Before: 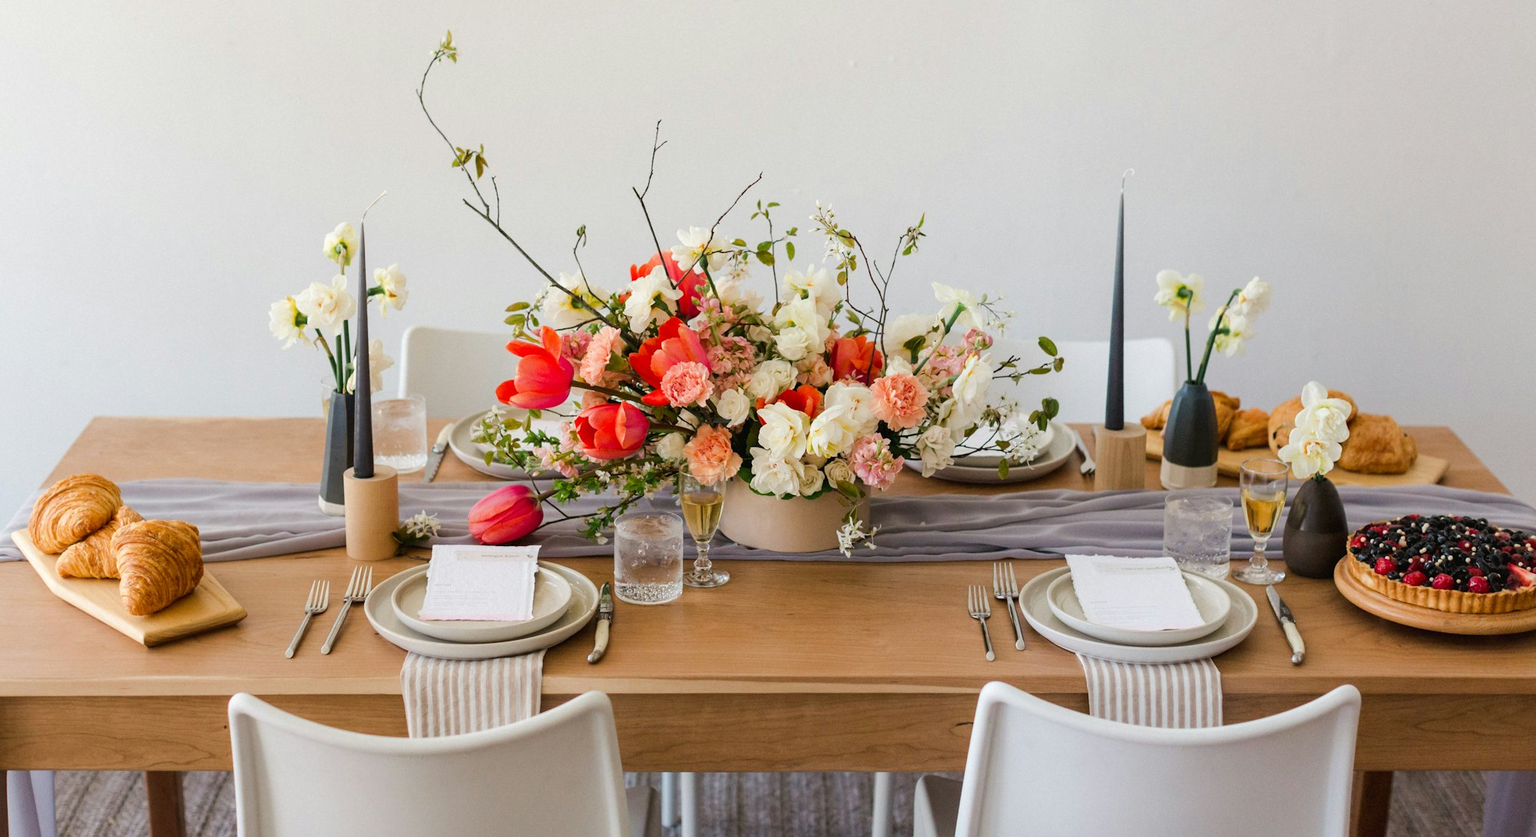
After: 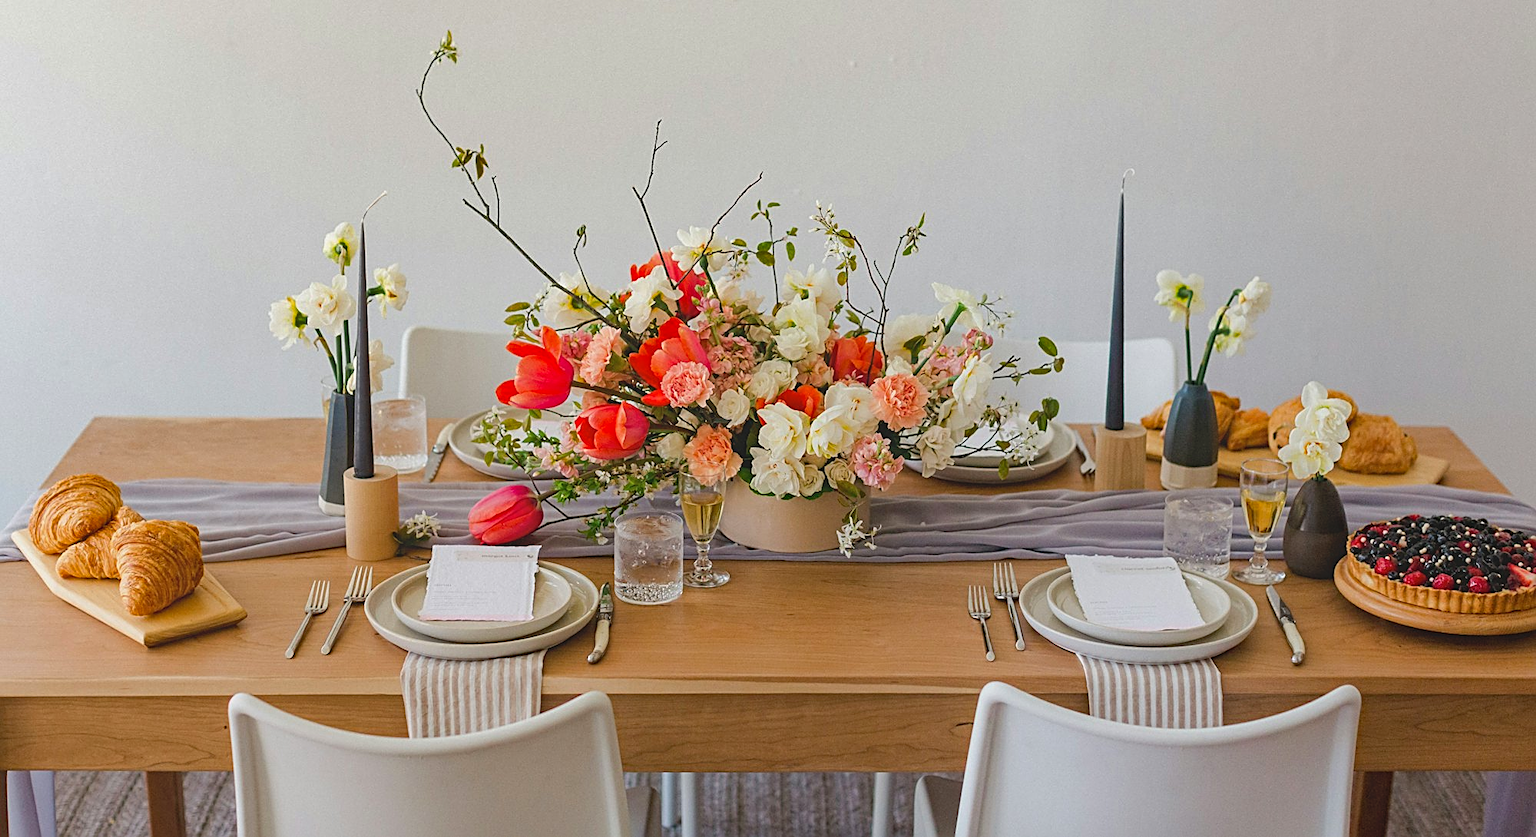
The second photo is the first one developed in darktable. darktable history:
haze removal: adaptive false
shadows and highlights: soften with gaussian
sharpen: amount 0.495
contrast equalizer: y [[0.439, 0.44, 0.442, 0.457, 0.493, 0.498], [0.5 ×6], [0.5 ×6], [0 ×6], [0 ×6]]
